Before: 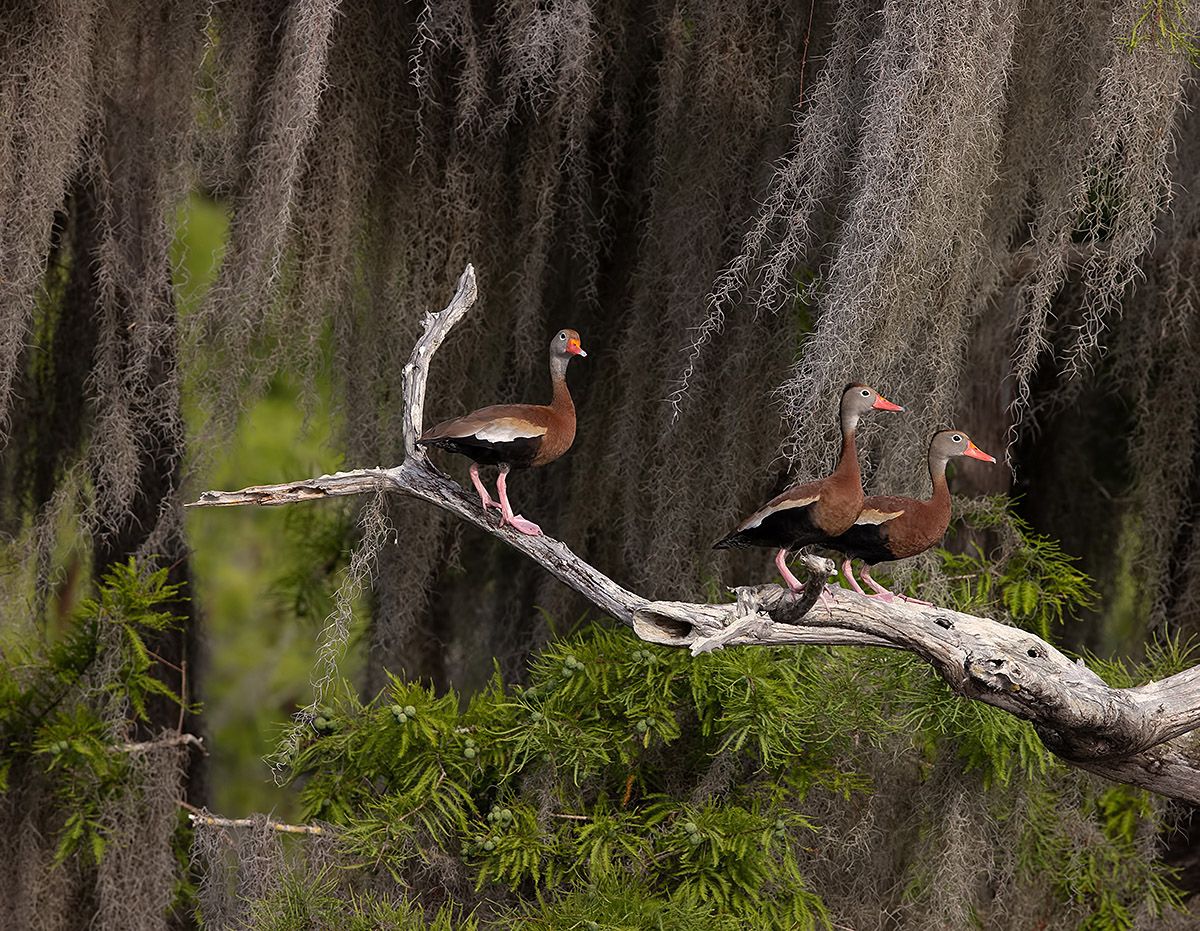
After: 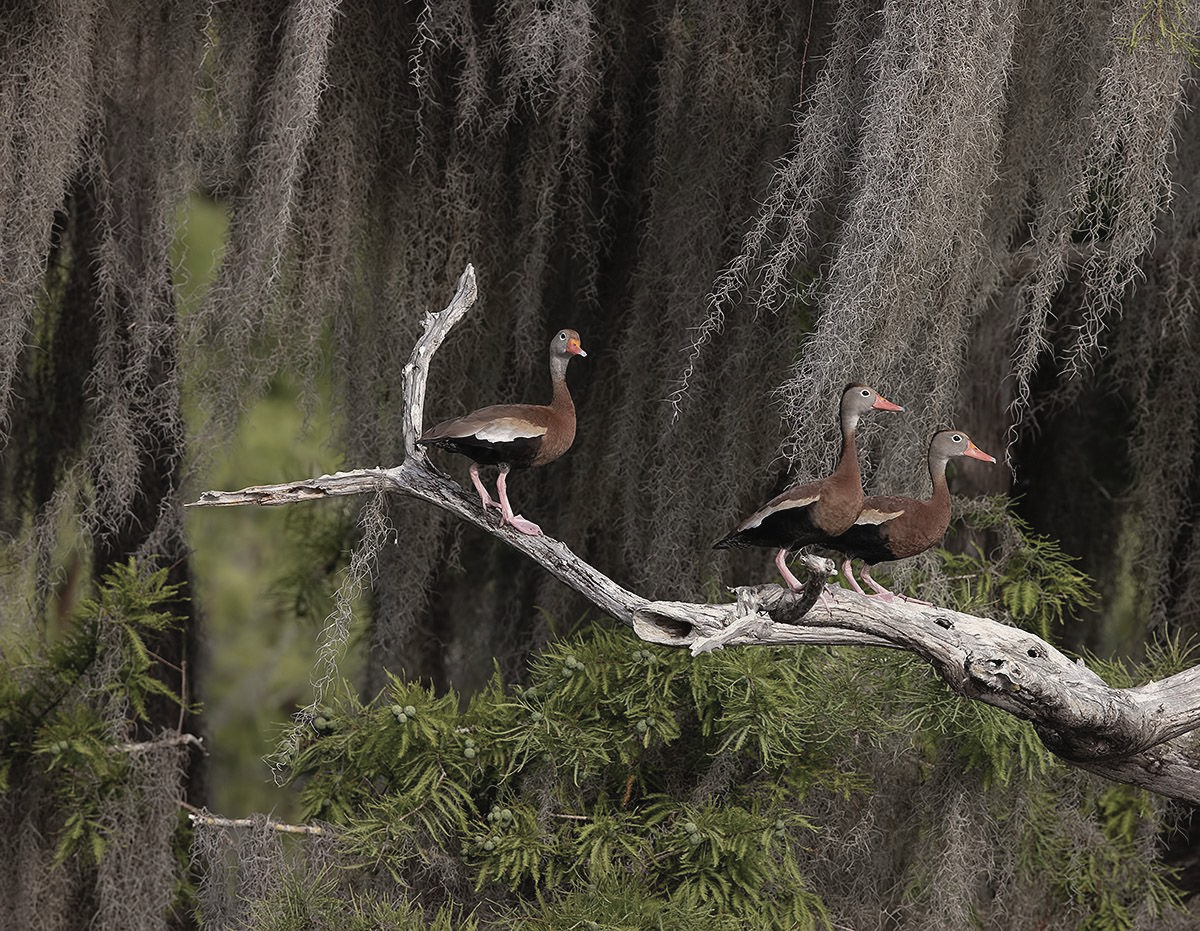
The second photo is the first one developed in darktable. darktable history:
contrast brightness saturation: contrast -0.05, saturation -0.414
